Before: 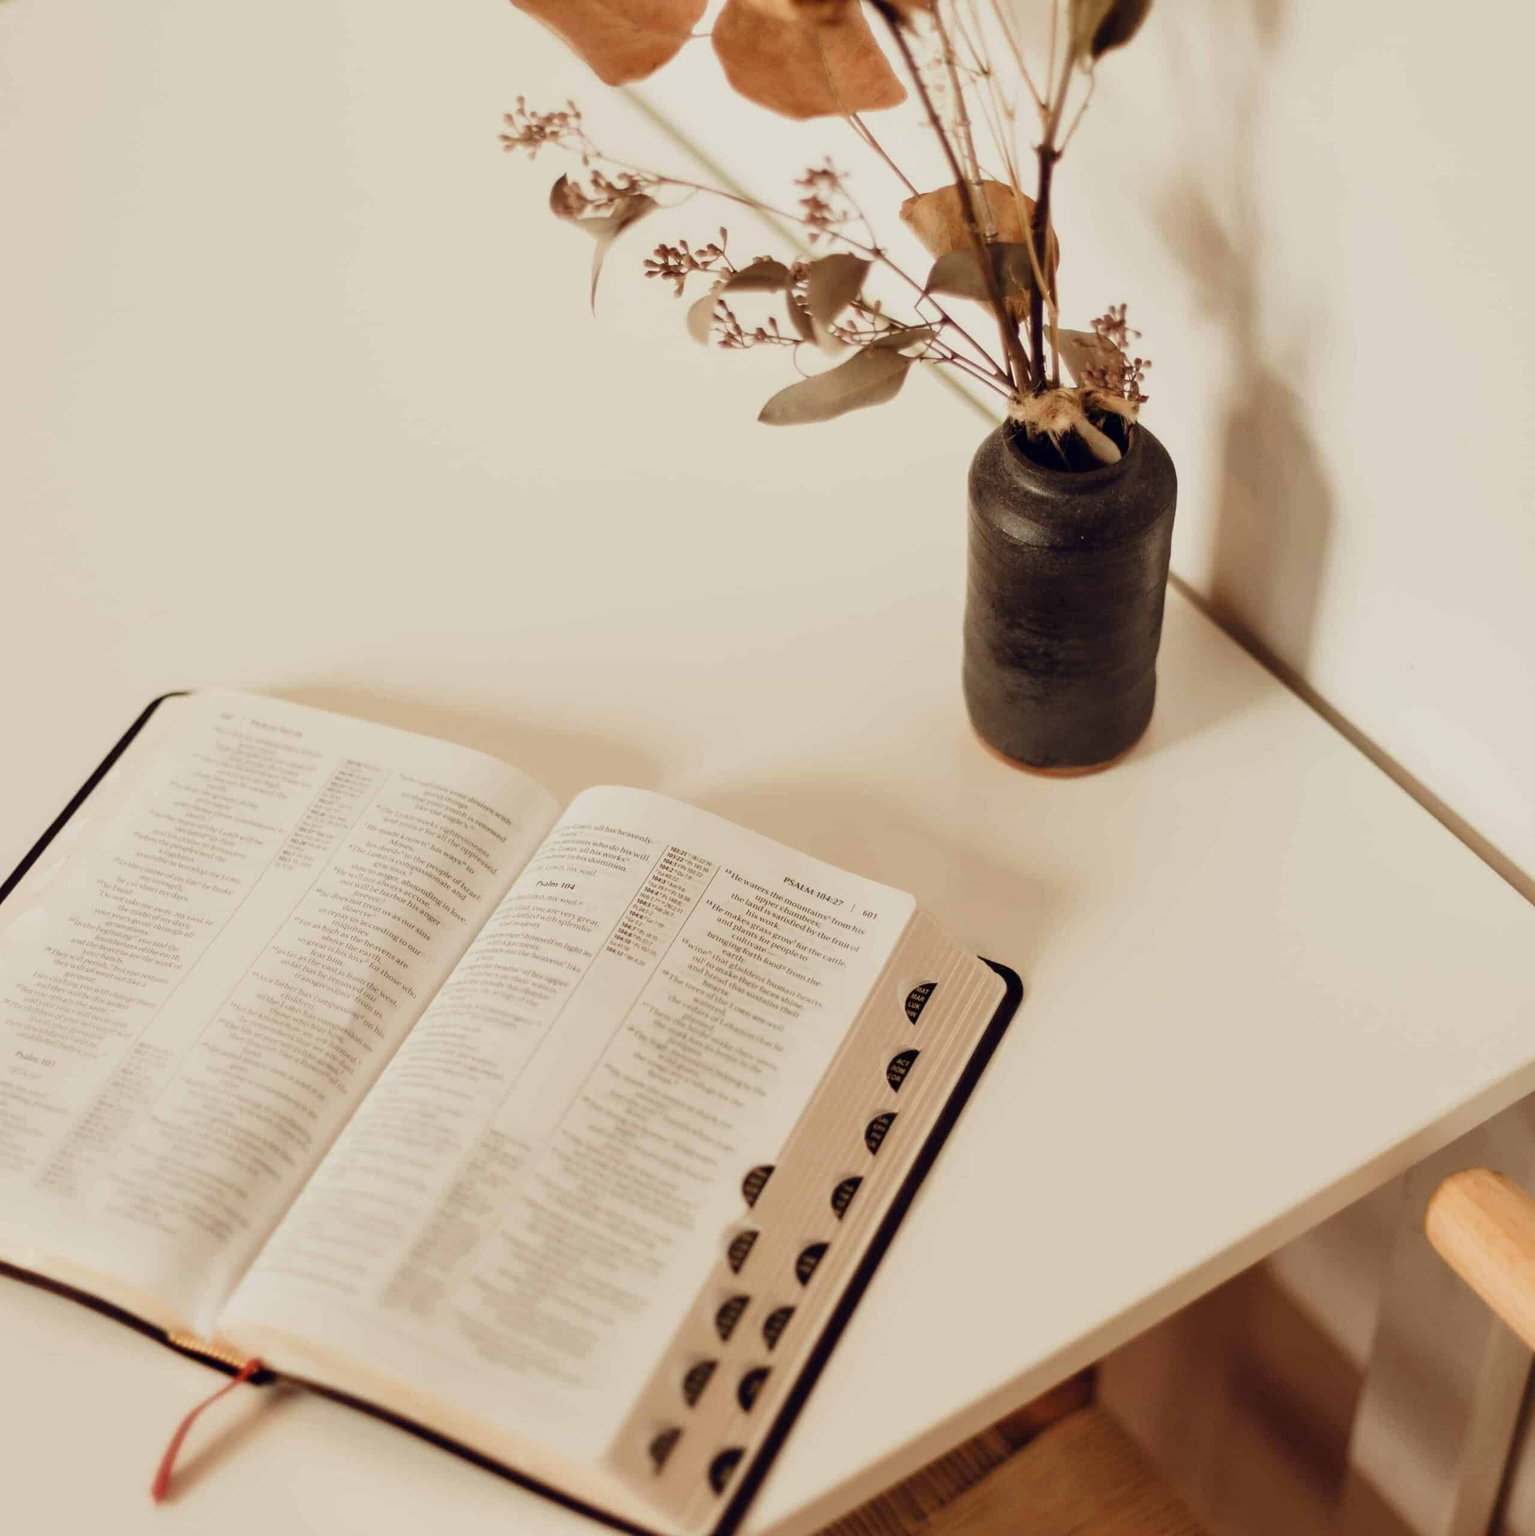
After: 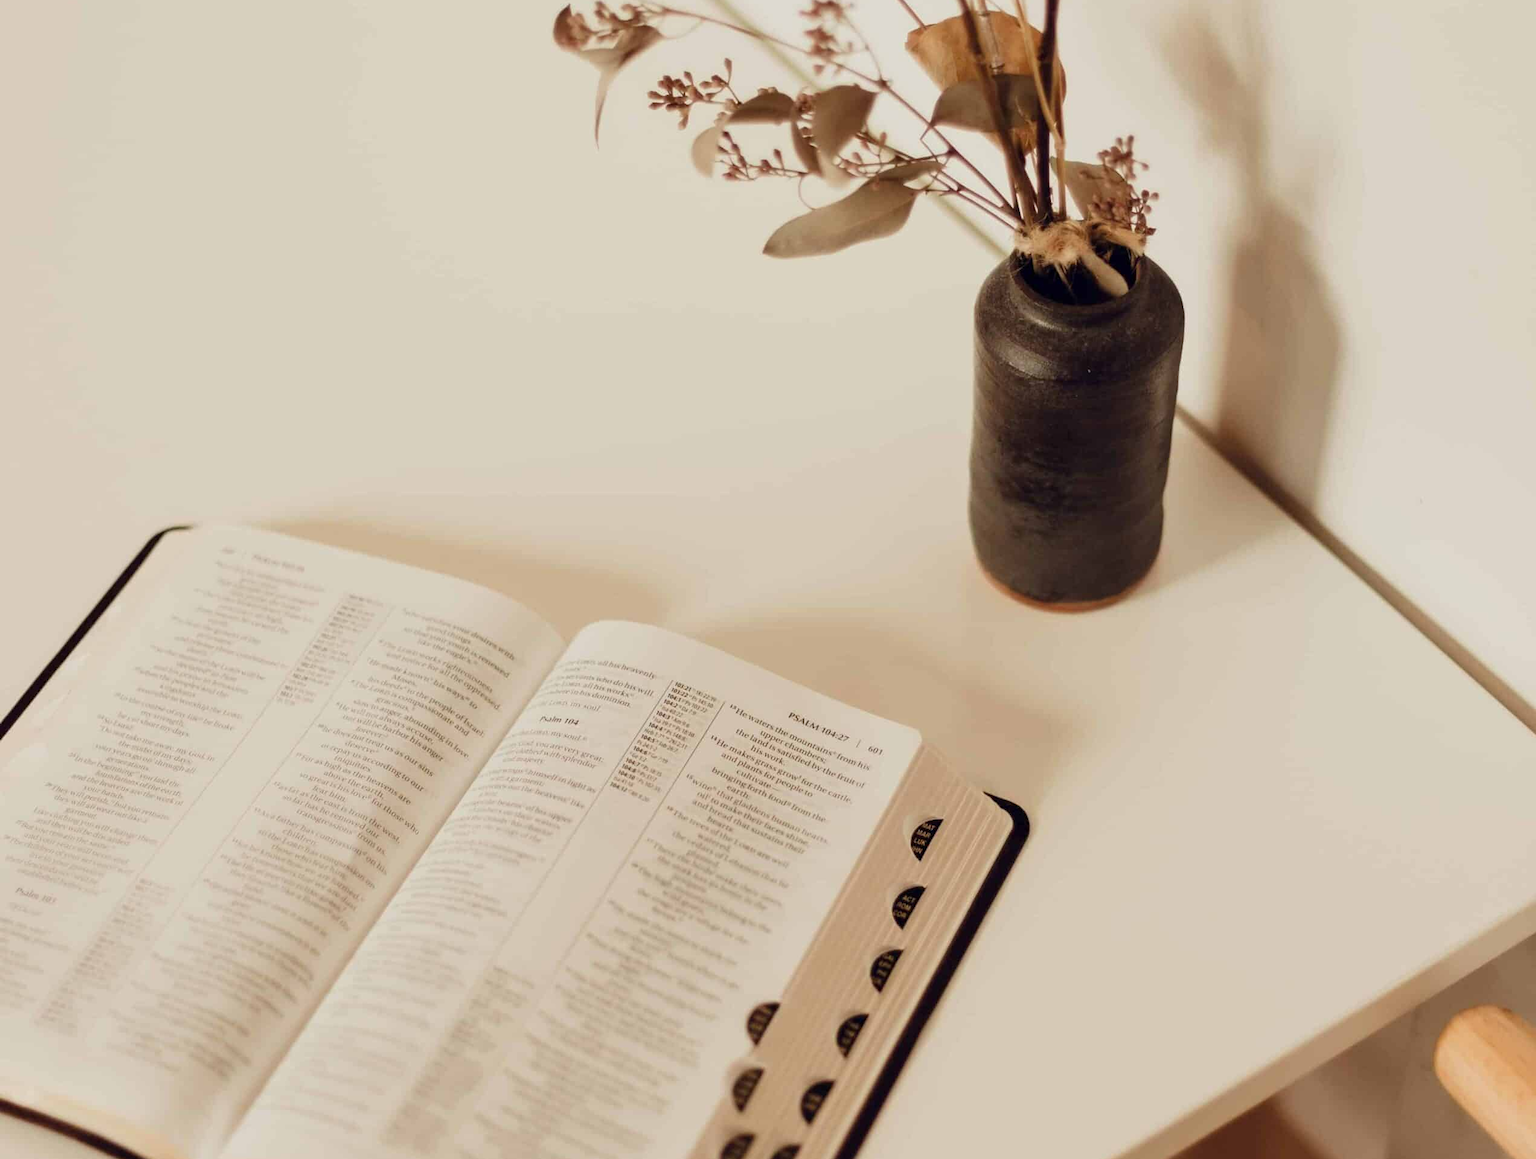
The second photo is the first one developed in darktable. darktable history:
crop: top 11.04%, bottom 13.896%
